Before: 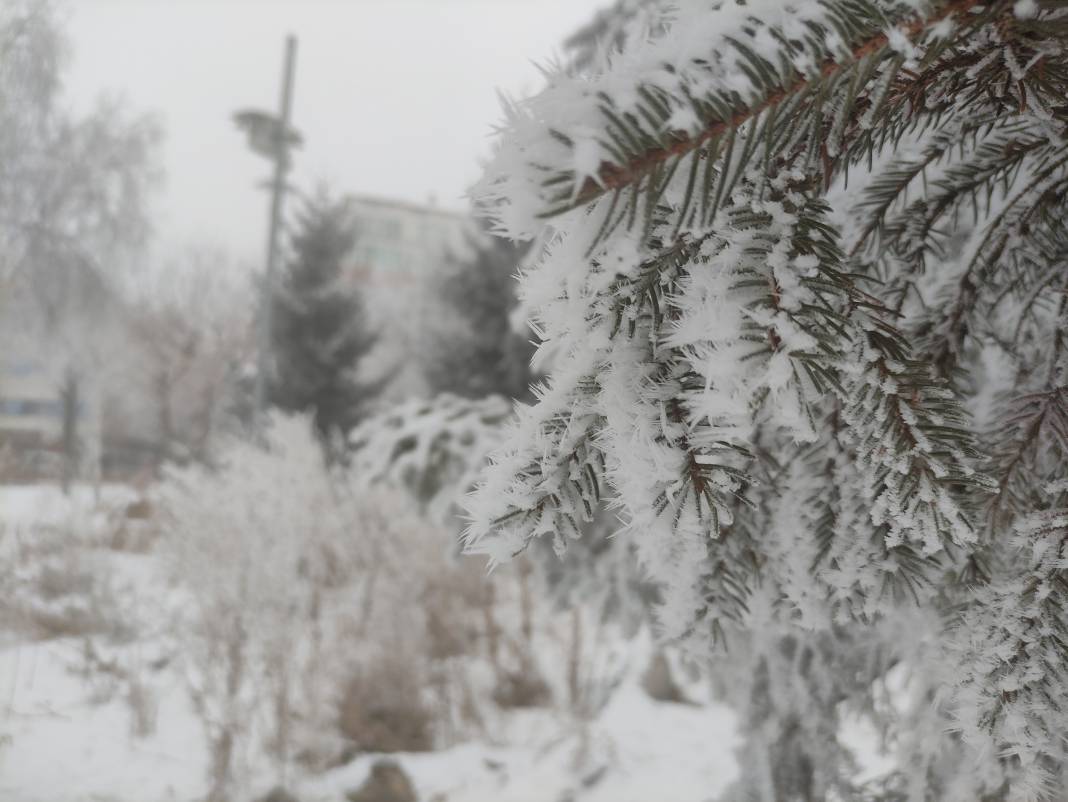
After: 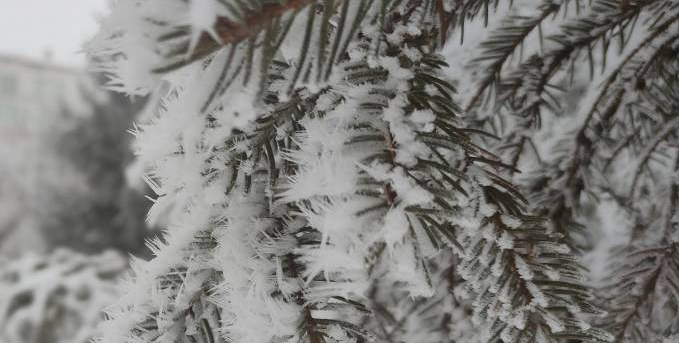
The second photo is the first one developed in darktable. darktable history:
local contrast: mode bilateral grid, contrast 30, coarseness 26, midtone range 0.2
crop: left 36.044%, top 18.178%, right 0.364%, bottom 38.945%
